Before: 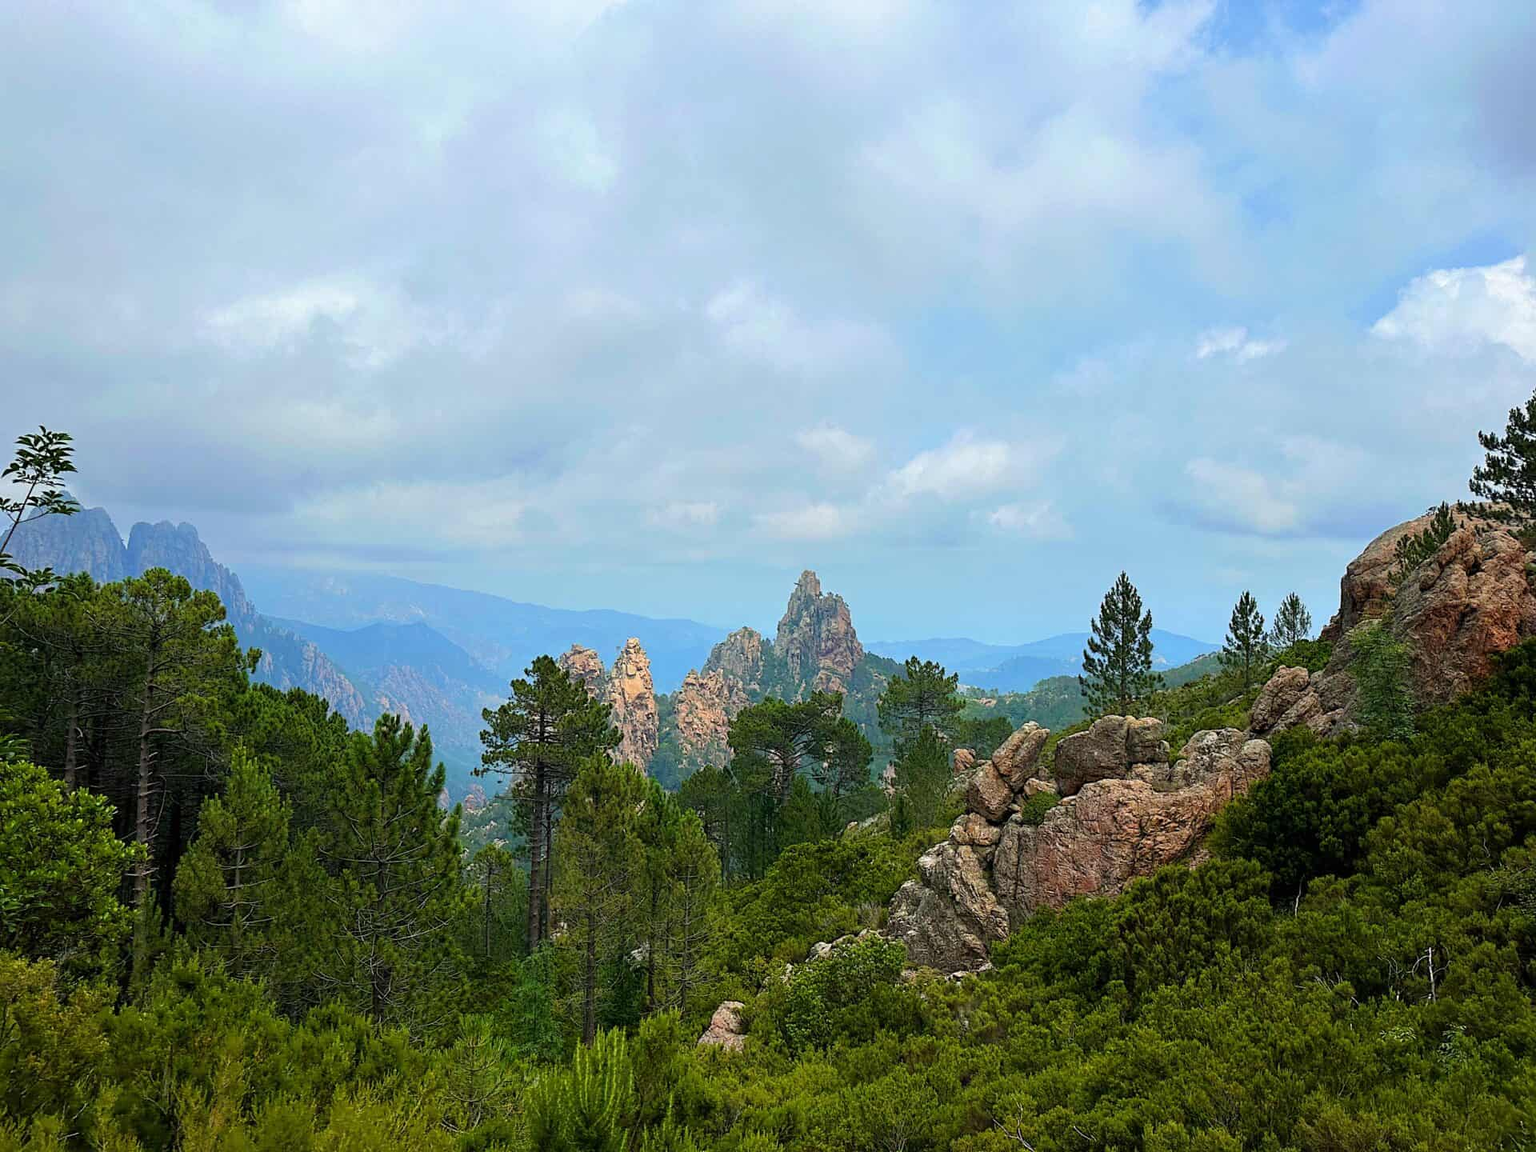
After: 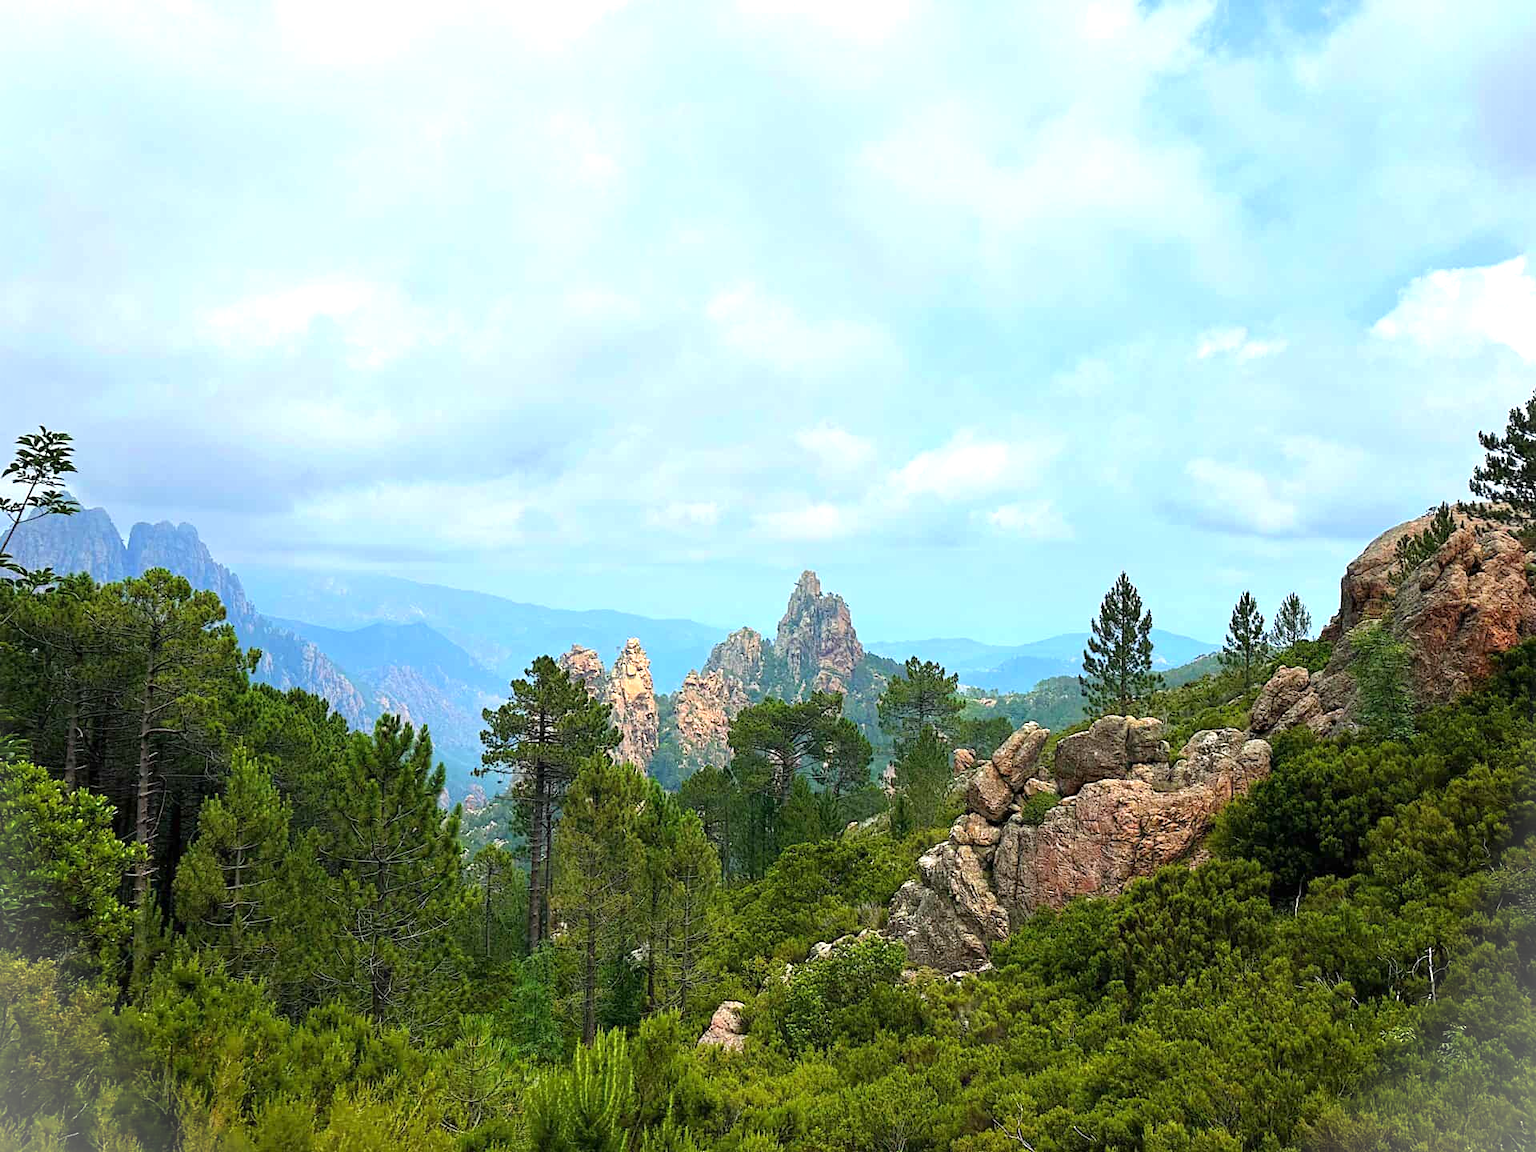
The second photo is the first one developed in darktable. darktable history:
exposure: exposure 0.648 EV, compensate highlight preservation false
vignetting: fall-off start 100%, brightness 0.3, saturation 0
